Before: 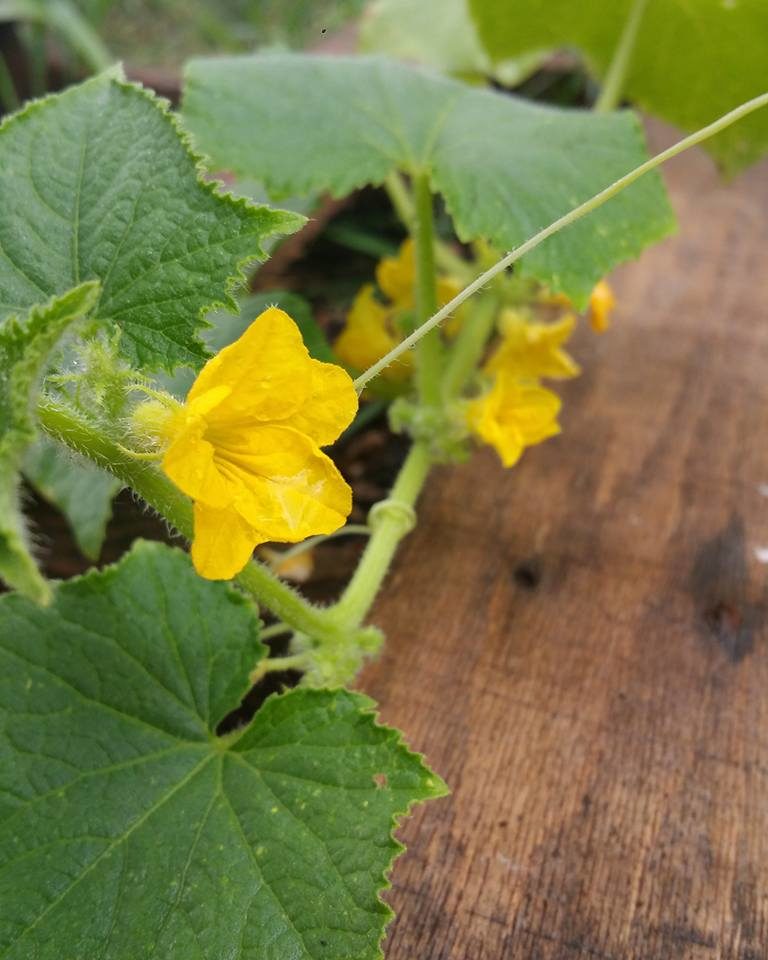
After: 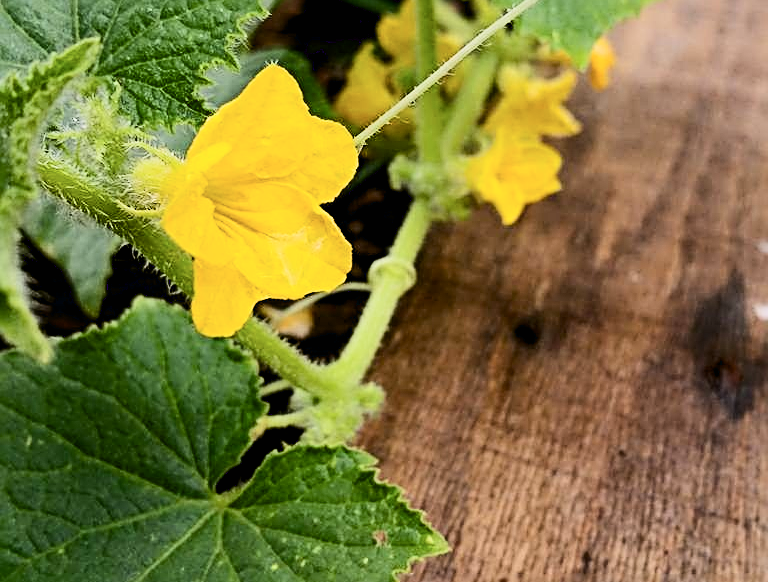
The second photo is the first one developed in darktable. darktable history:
contrast brightness saturation: contrast 0.24, brightness 0.09
filmic rgb: black relative exposure -7.5 EV, white relative exposure 5 EV, hardness 3.31, contrast 1.3, contrast in shadows safe
exposure: black level correction 0.016, exposure -0.009 EV, compensate highlight preservation false
sharpen: radius 3.025, amount 0.757
crop and rotate: top 25.357%, bottom 13.942%
